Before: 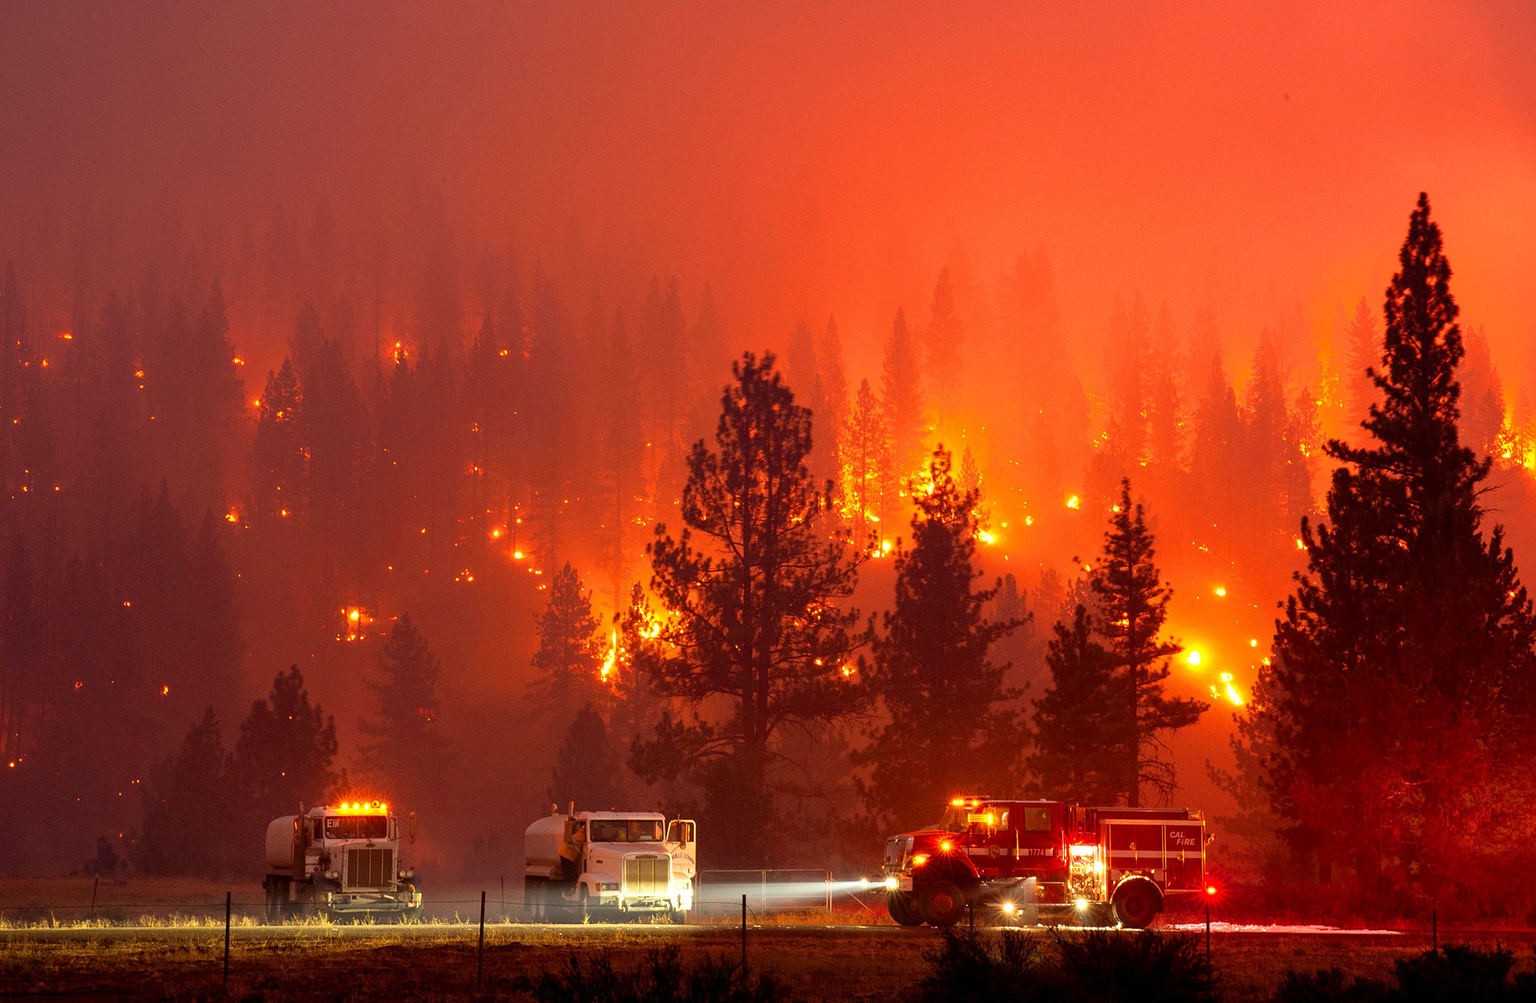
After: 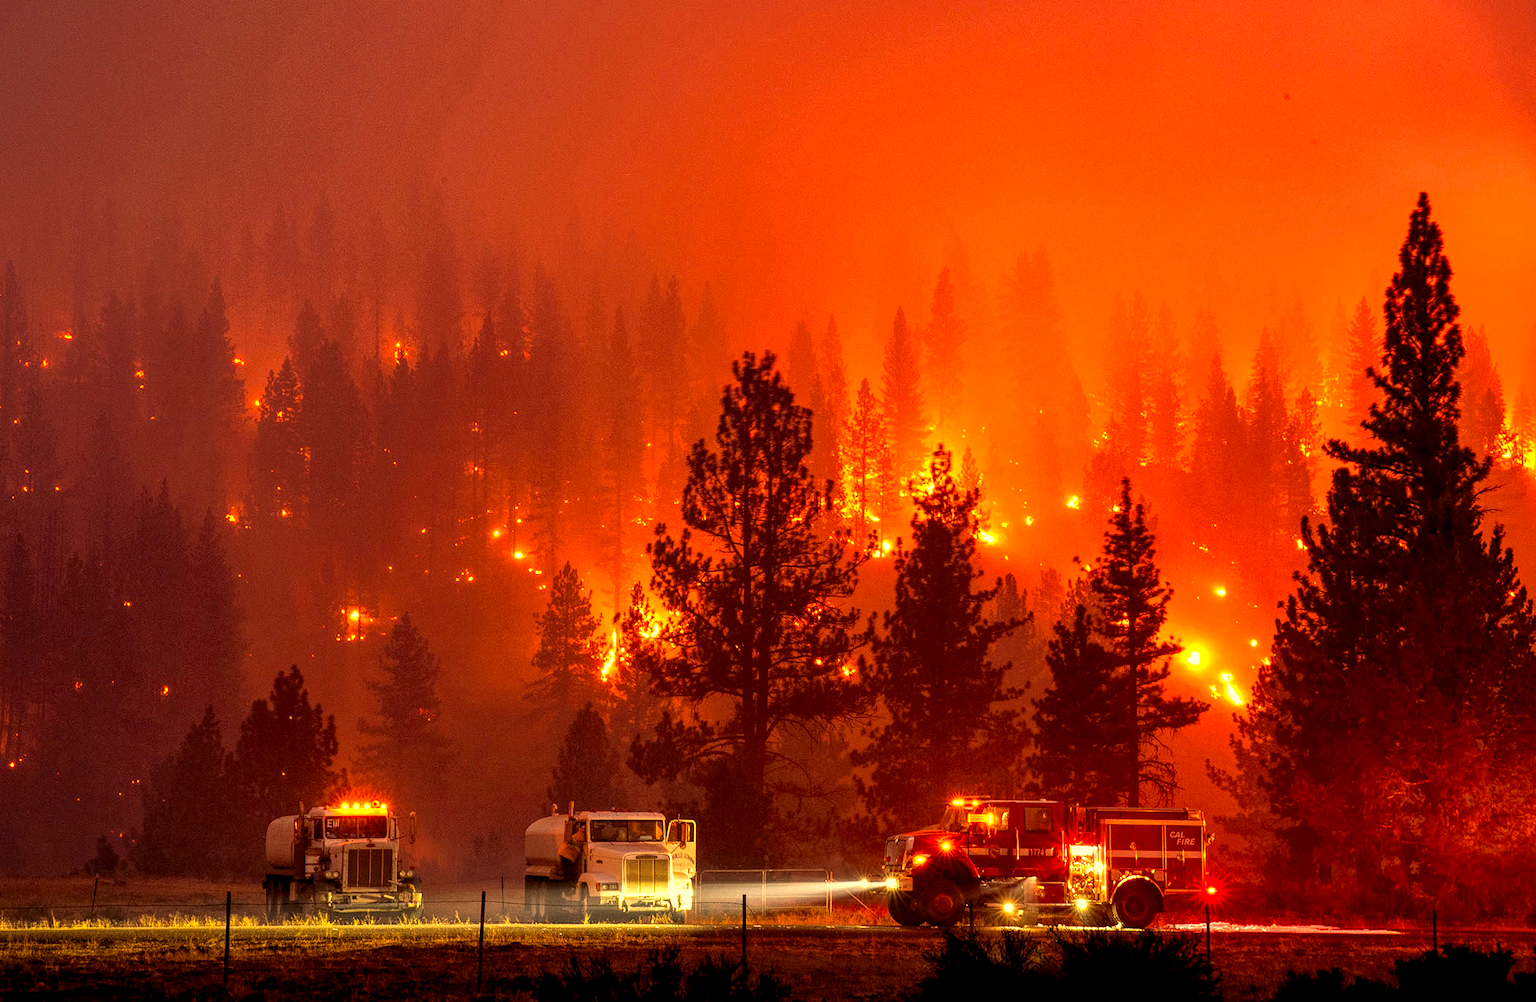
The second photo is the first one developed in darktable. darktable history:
color correction: highlights a* 14.88, highlights b* 31.85
local contrast: highlights 103%, shadows 98%, detail 201%, midtone range 0.2
